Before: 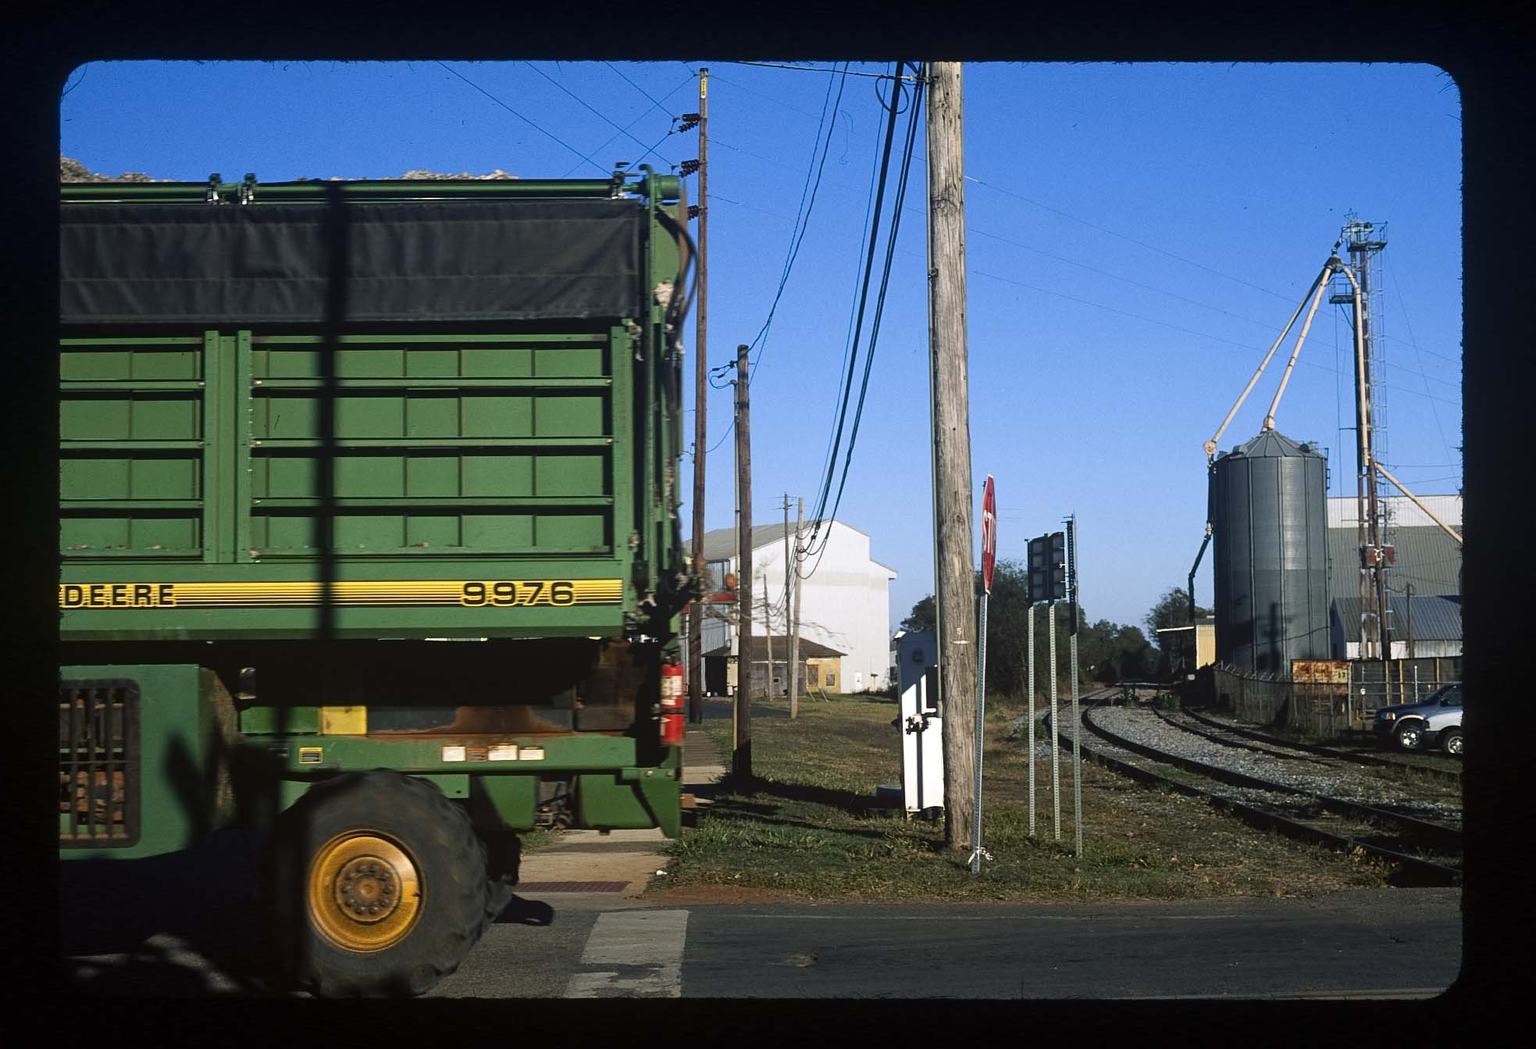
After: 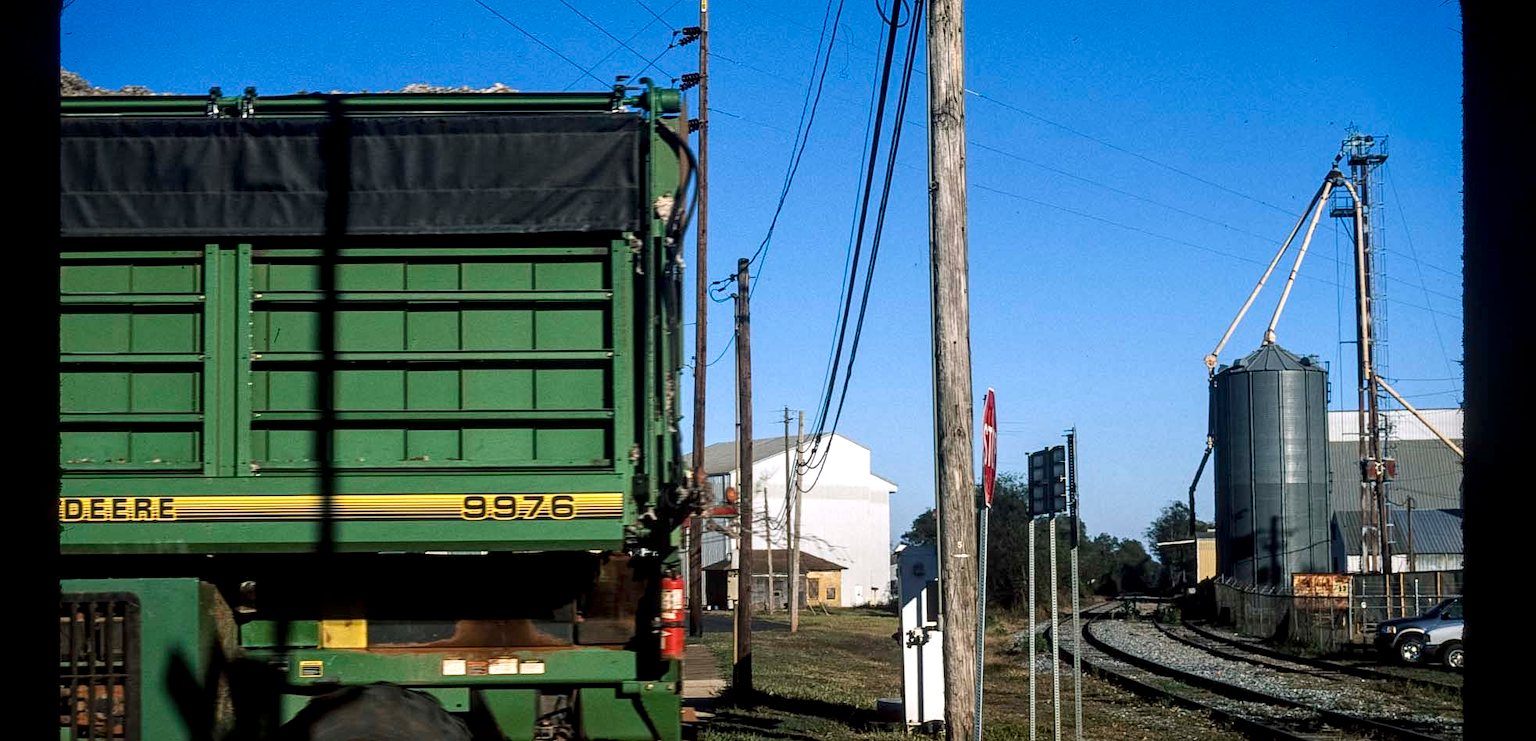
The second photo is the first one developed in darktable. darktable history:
crop and rotate: top 8.293%, bottom 20.996%
local contrast: detail 150%
vignetting: fall-off start 88.53%, fall-off radius 44.2%, saturation 0.376, width/height ratio 1.161
